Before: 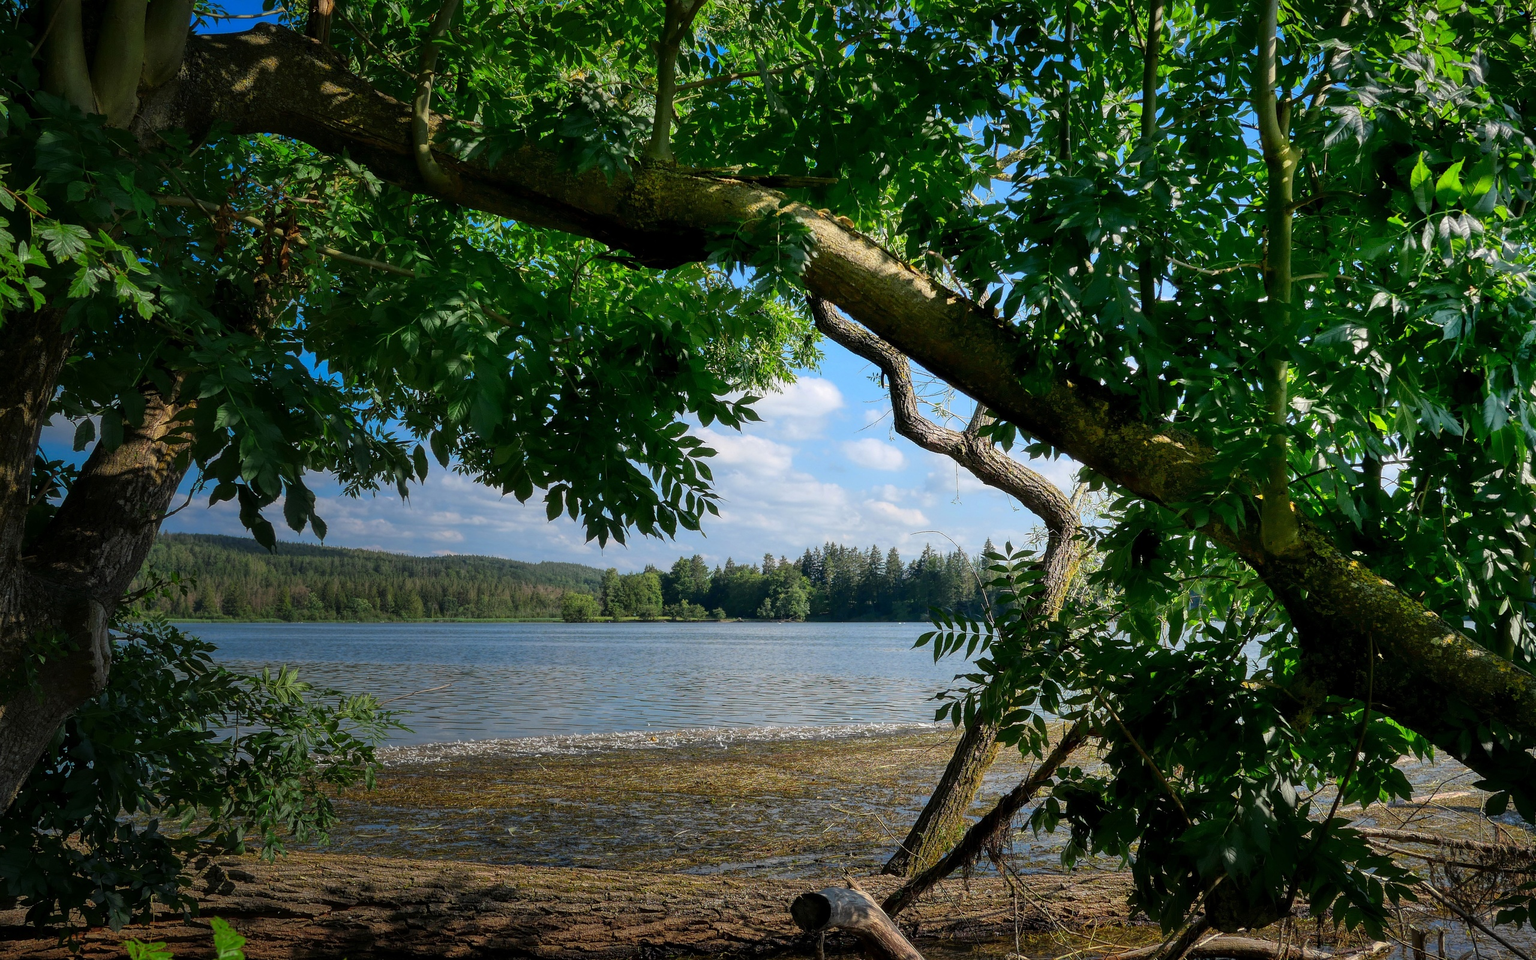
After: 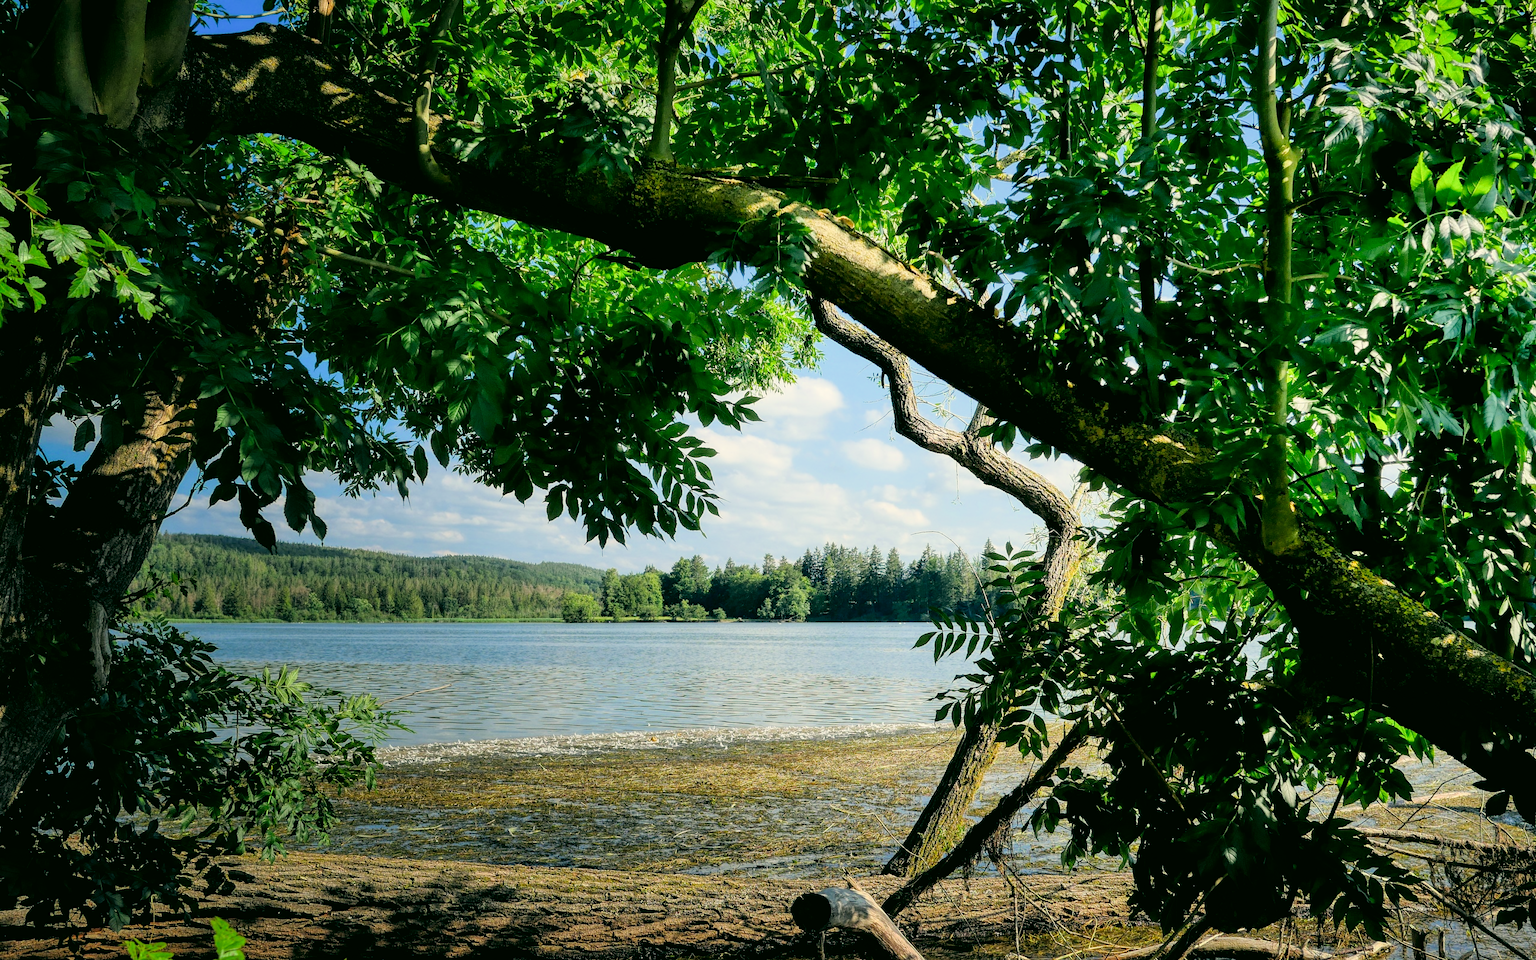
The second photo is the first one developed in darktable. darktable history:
filmic rgb: black relative exposure -5 EV, hardness 2.88, contrast 1.1
exposure: black level correction 0, exposure 1.1 EV, compensate exposure bias true, compensate highlight preservation false
color correction: highlights a* -0.482, highlights b* 9.48, shadows a* -9.48, shadows b* 0.803
